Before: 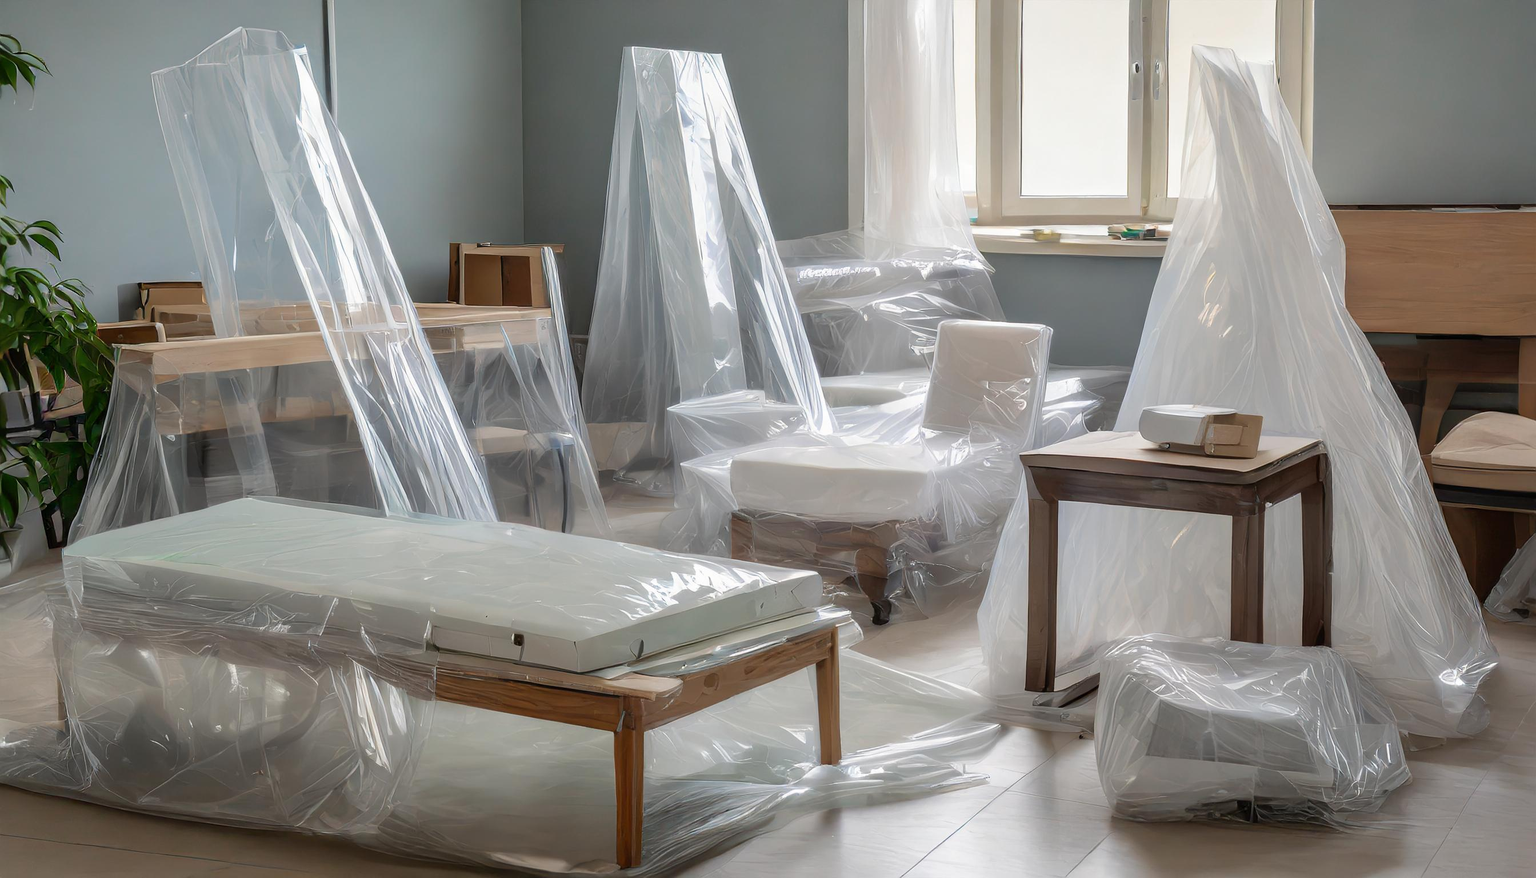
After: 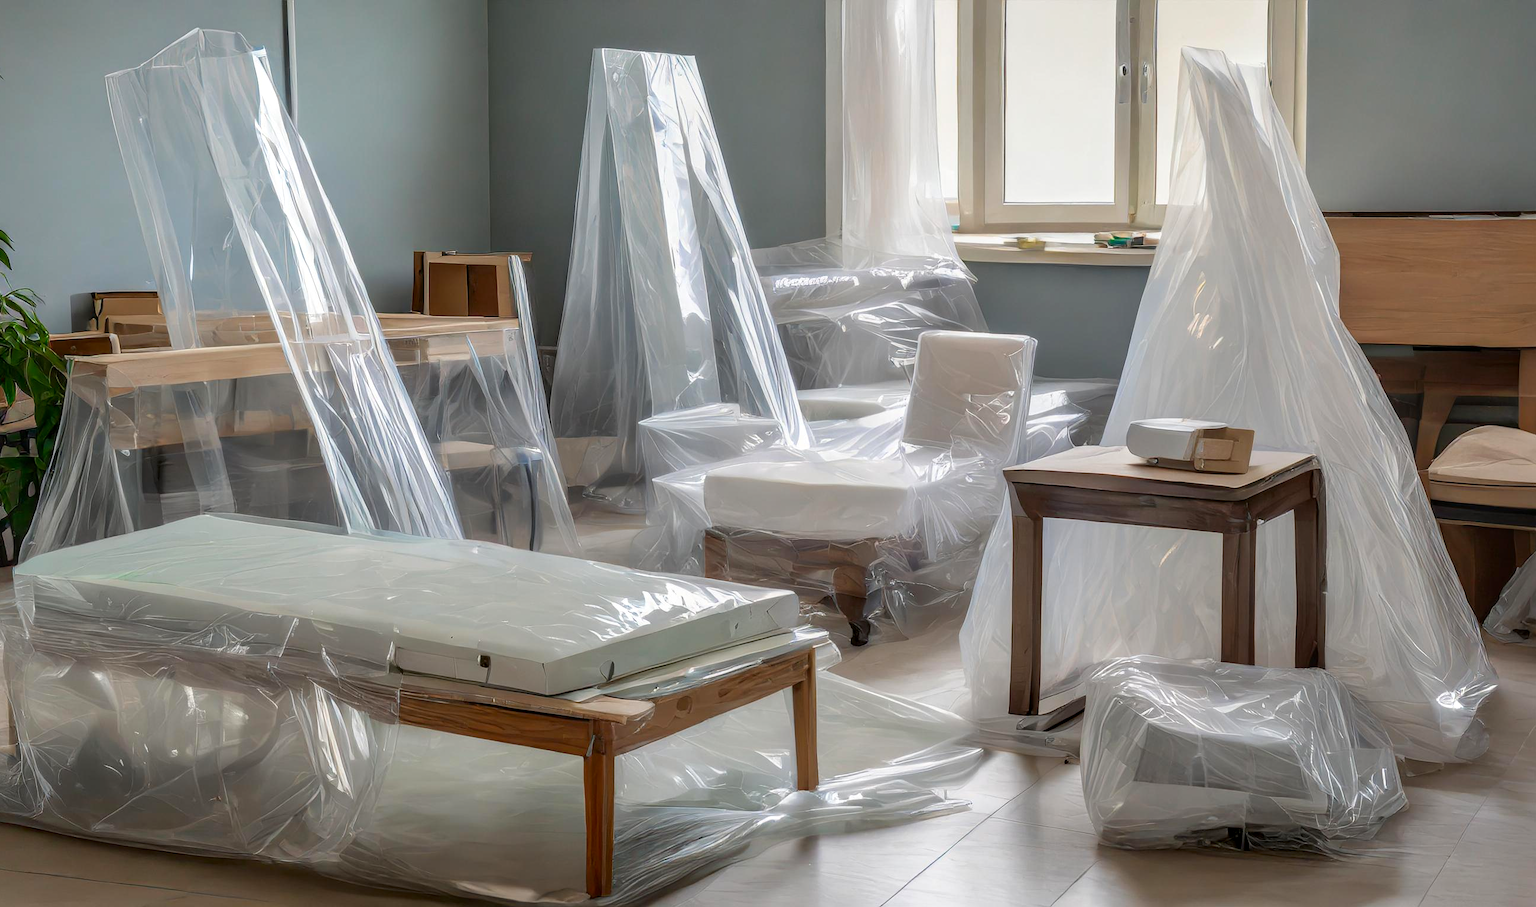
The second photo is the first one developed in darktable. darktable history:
crop and rotate: left 3.238%
contrast brightness saturation: contrast -0.19, saturation 0.19
local contrast: detail 150%
